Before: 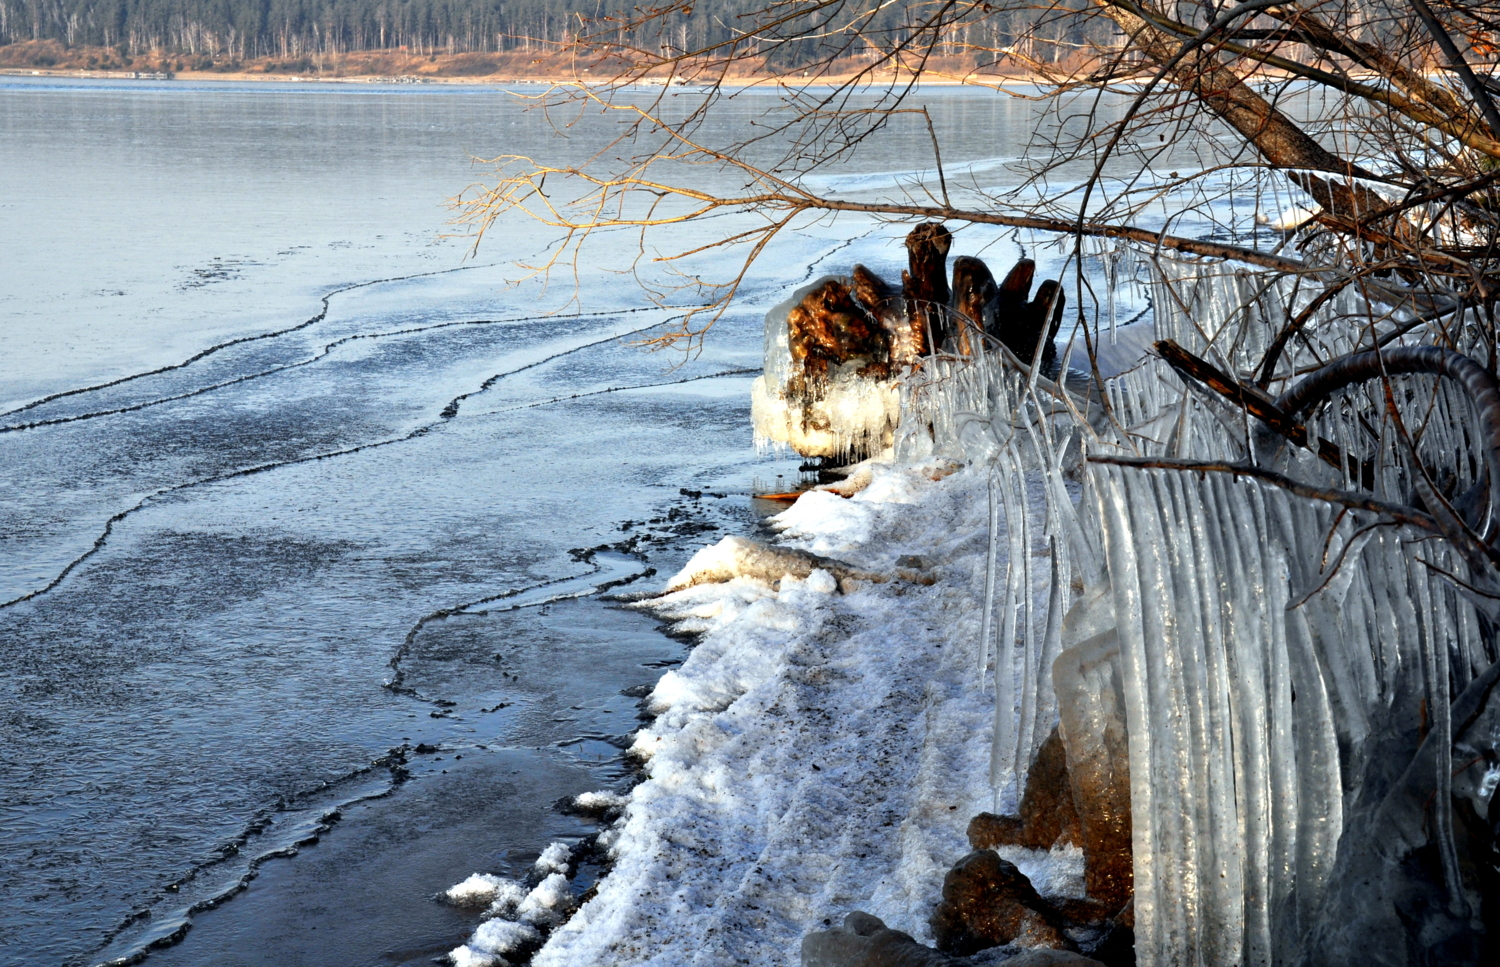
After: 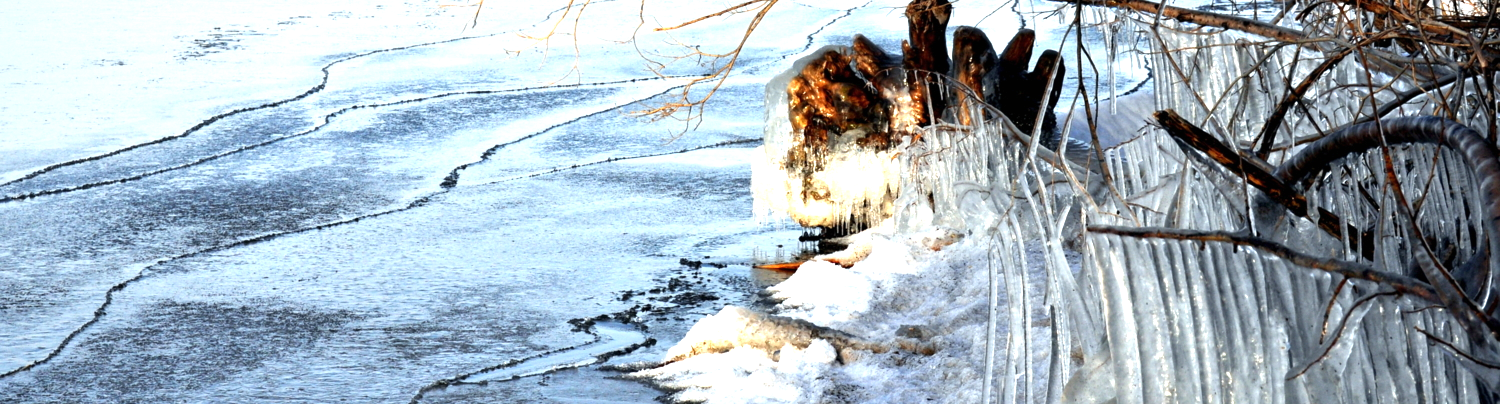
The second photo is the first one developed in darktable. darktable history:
exposure: black level correction 0, exposure 0.7 EV, compensate highlight preservation false
crop and rotate: top 23.84%, bottom 34.294%
